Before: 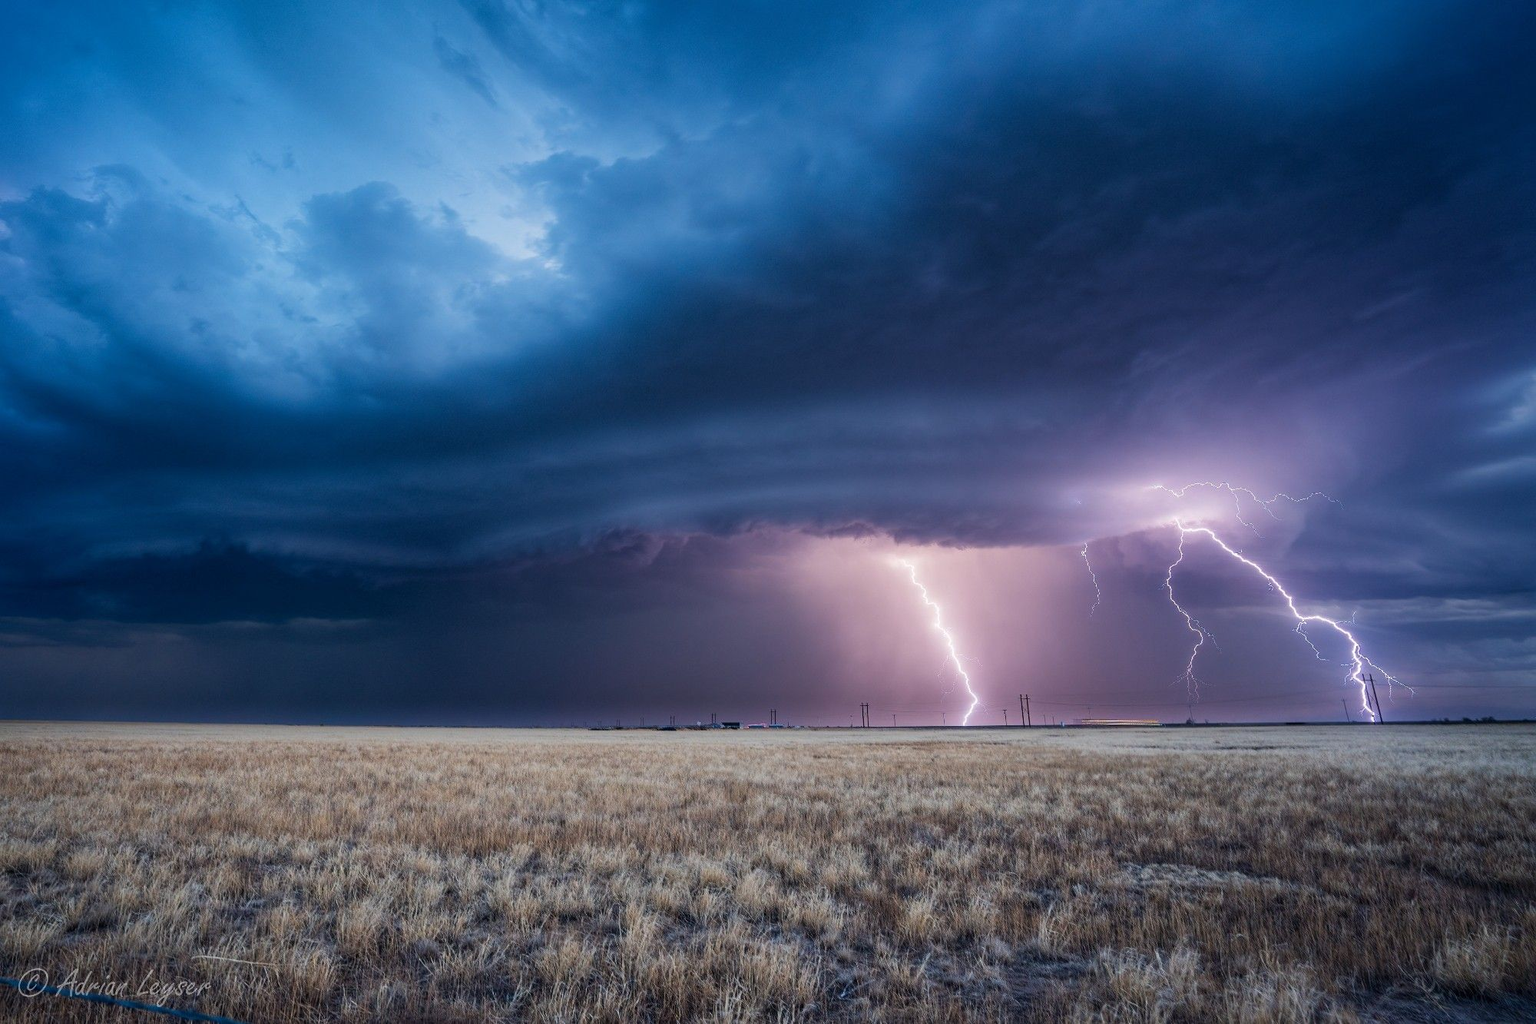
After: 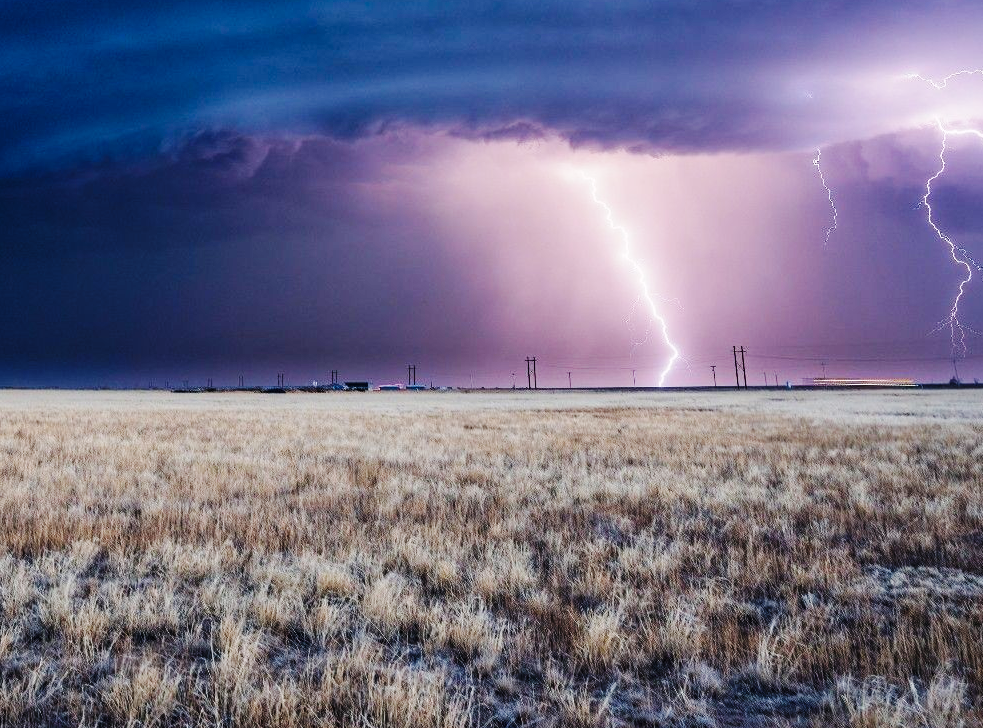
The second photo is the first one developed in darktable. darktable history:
exposure: compensate exposure bias true, compensate highlight preservation false
base curve: curves: ch0 [(0, 0) (0.036, 0.025) (0.121, 0.166) (0.206, 0.329) (0.605, 0.79) (1, 1)], preserve colors none
crop: left 29.762%, top 41.902%, right 21.056%, bottom 3.469%
